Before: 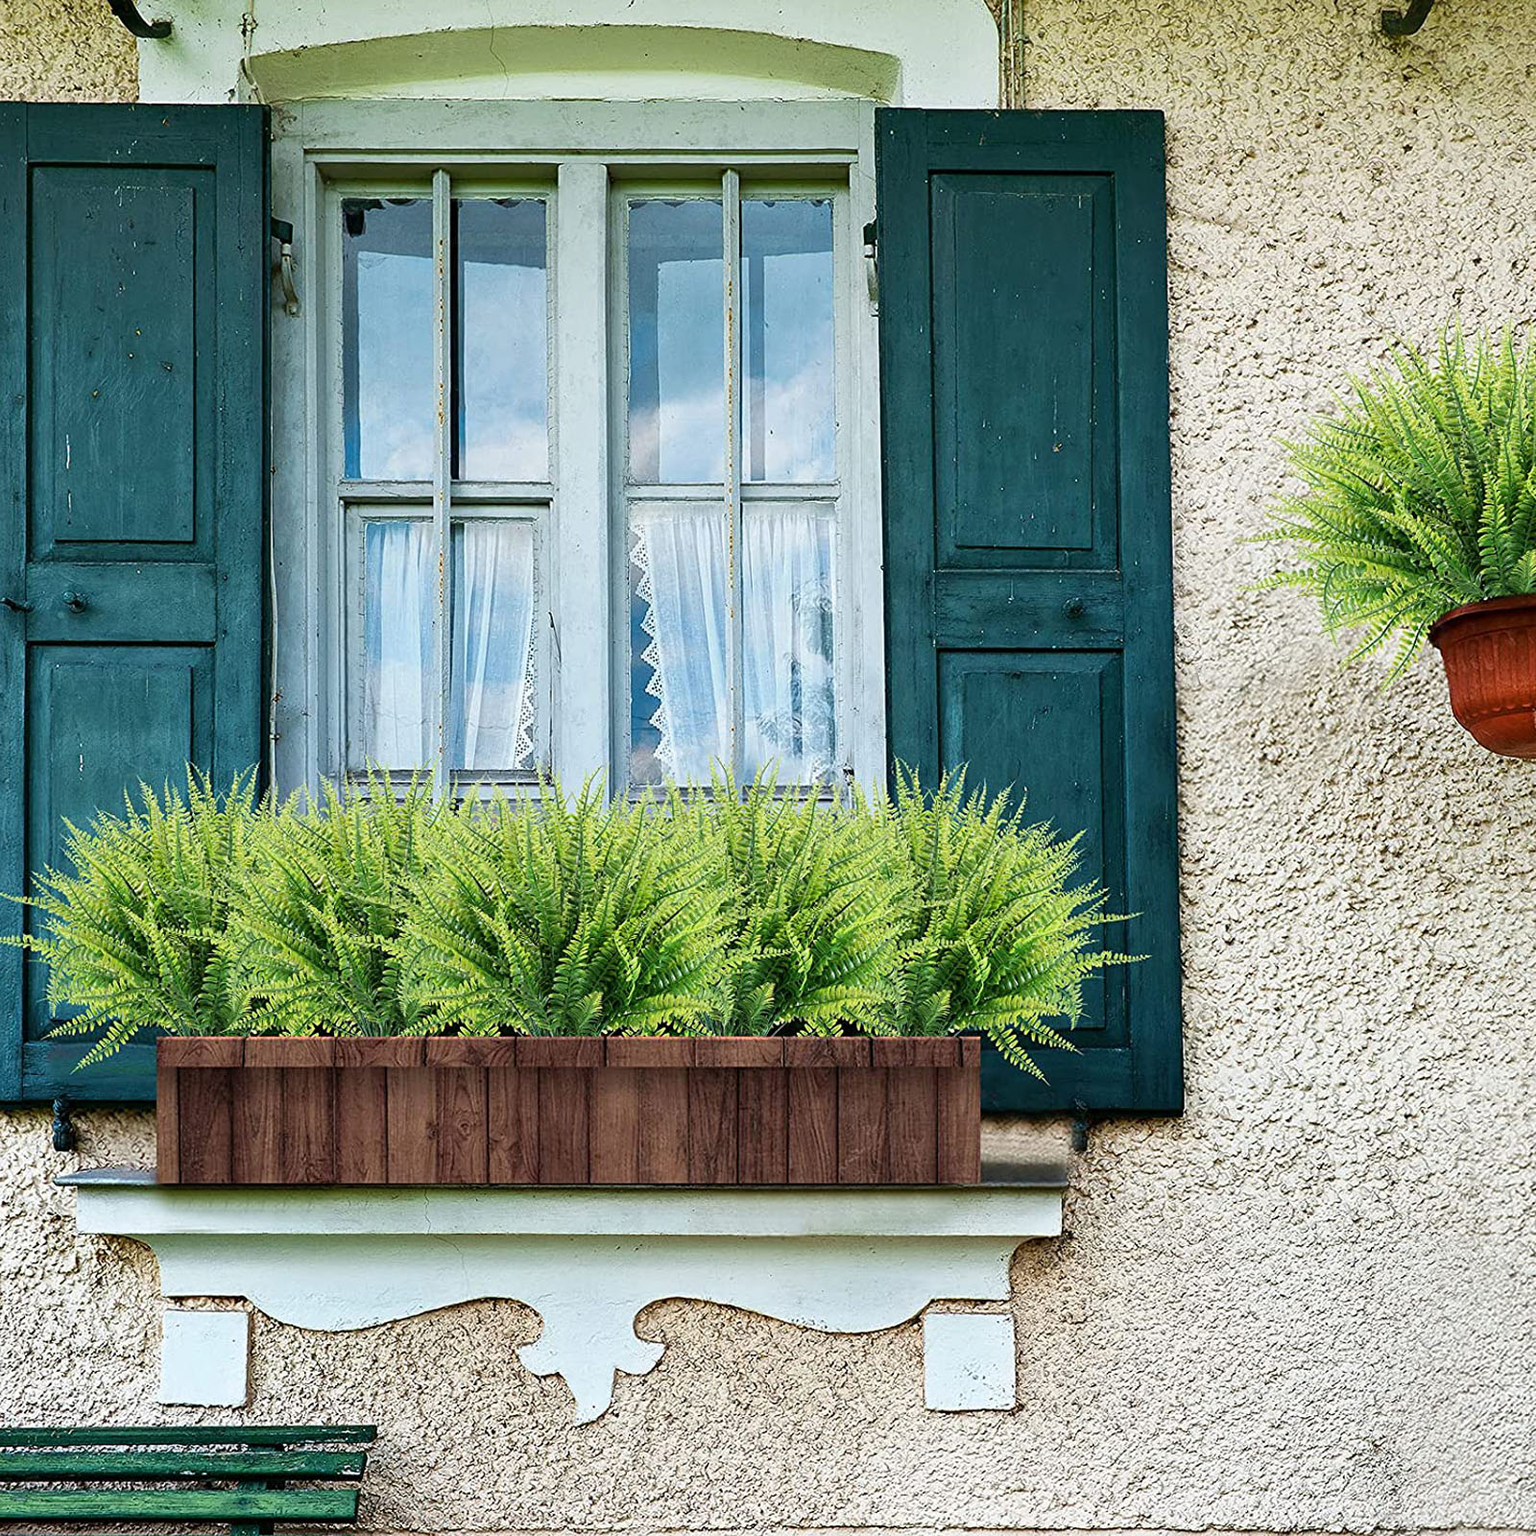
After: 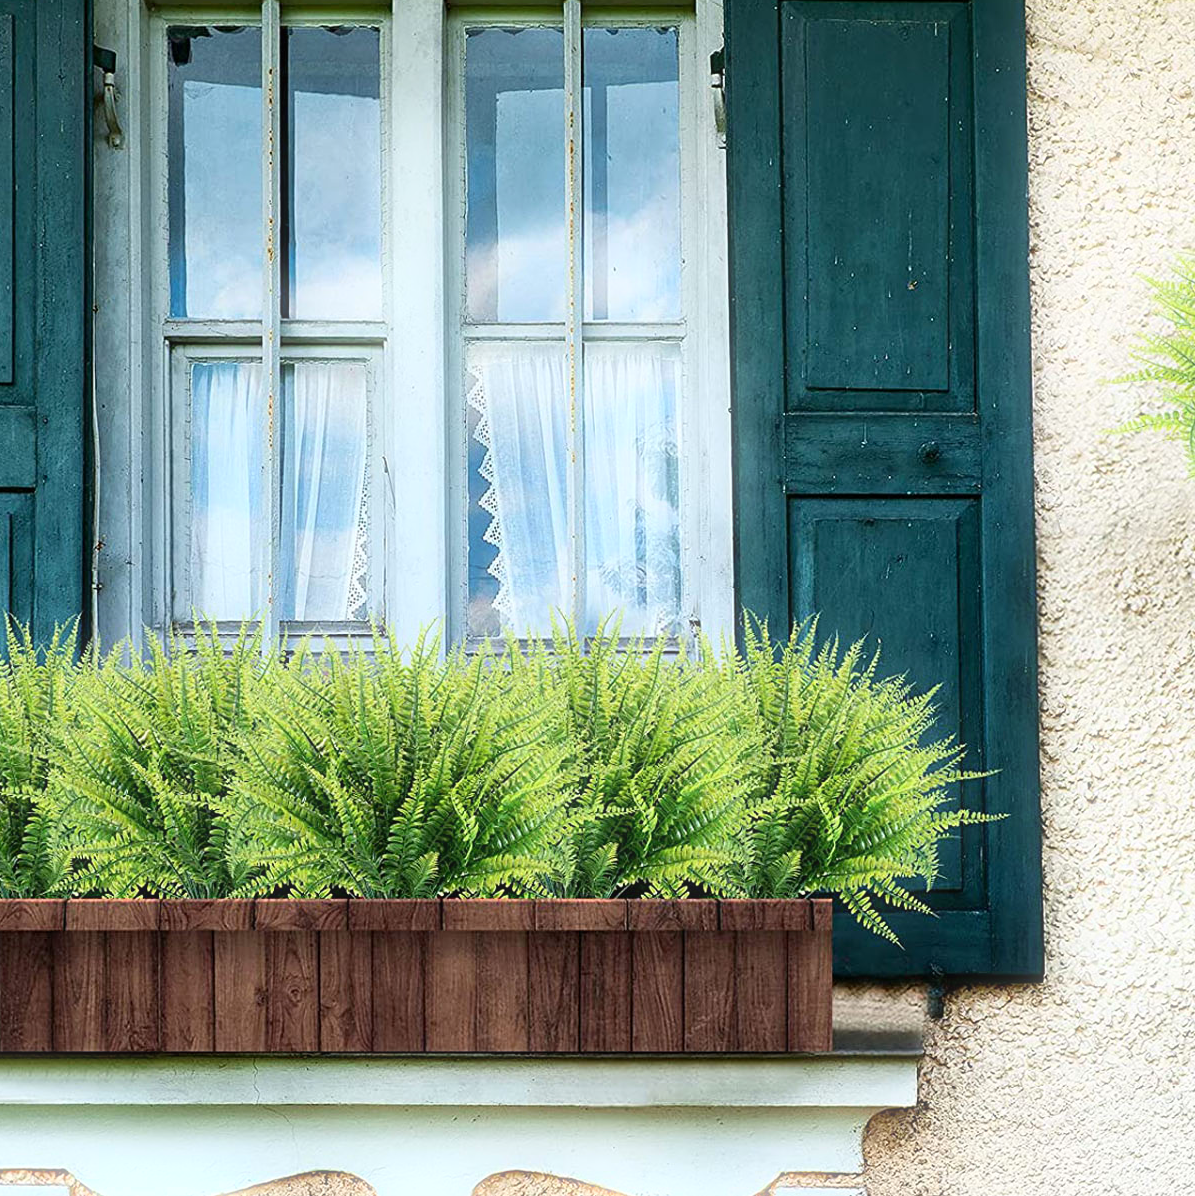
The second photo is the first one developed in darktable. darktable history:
bloom: size 5%, threshold 95%, strength 15%
crop and rotate: left 11.831%, top 11.346%, right 13.429%, bottom 13.899%
contrast brightness saturation: contrast 0.08, saturation 0.02
exposure: exposure 0.014 EV, compensate highlight preservation false
